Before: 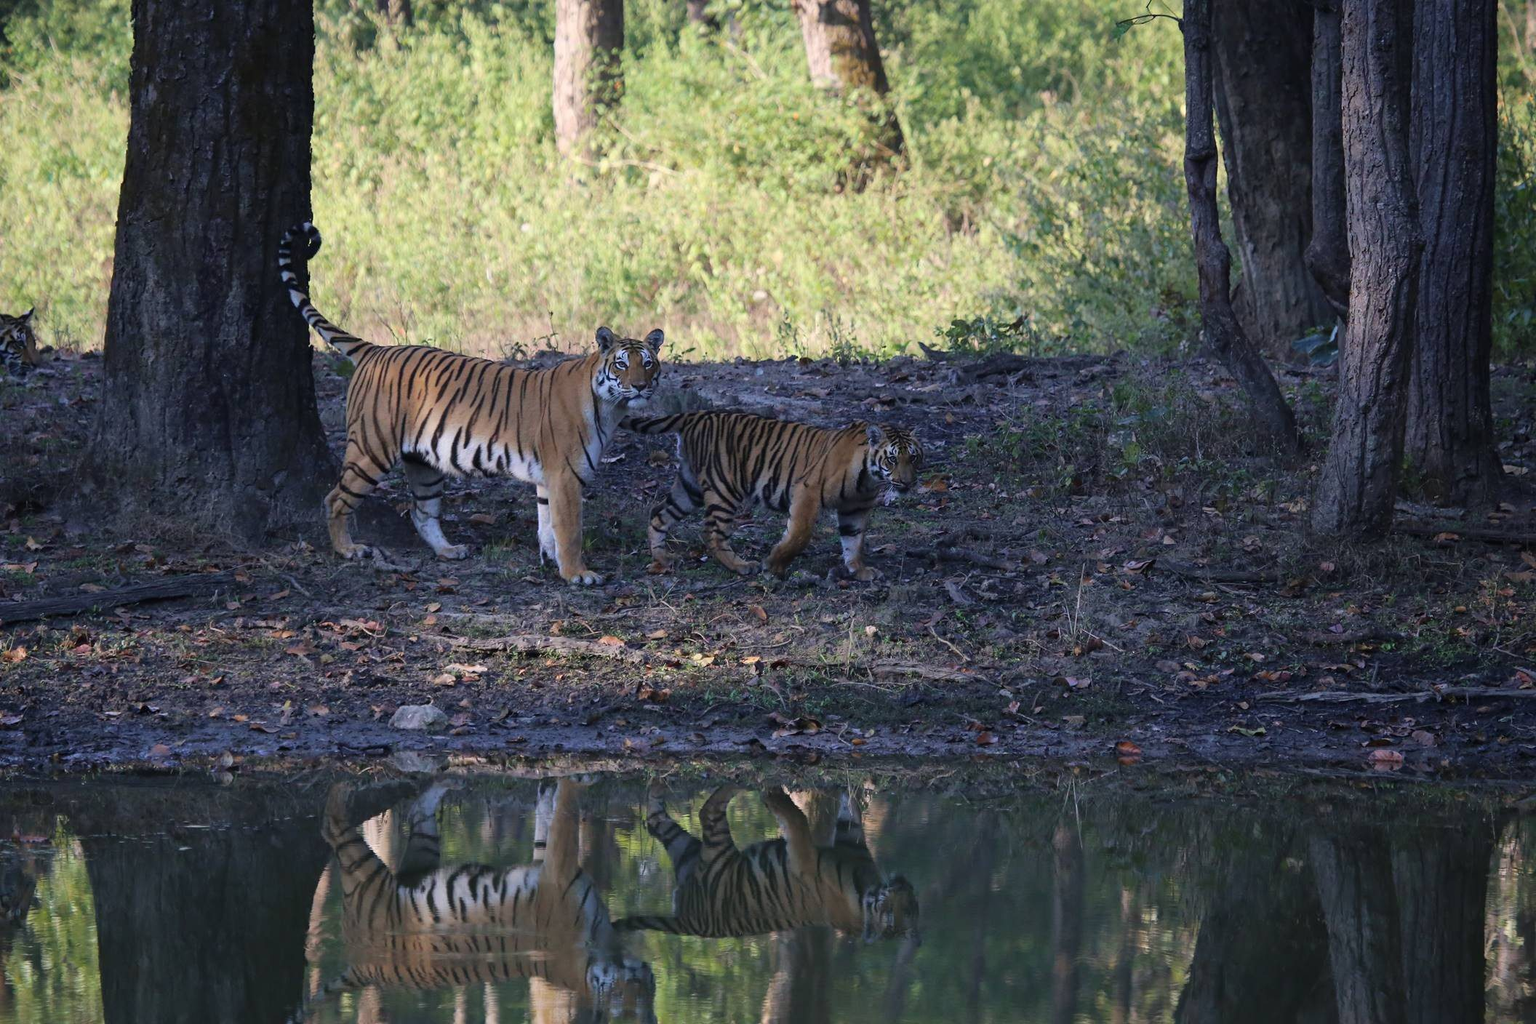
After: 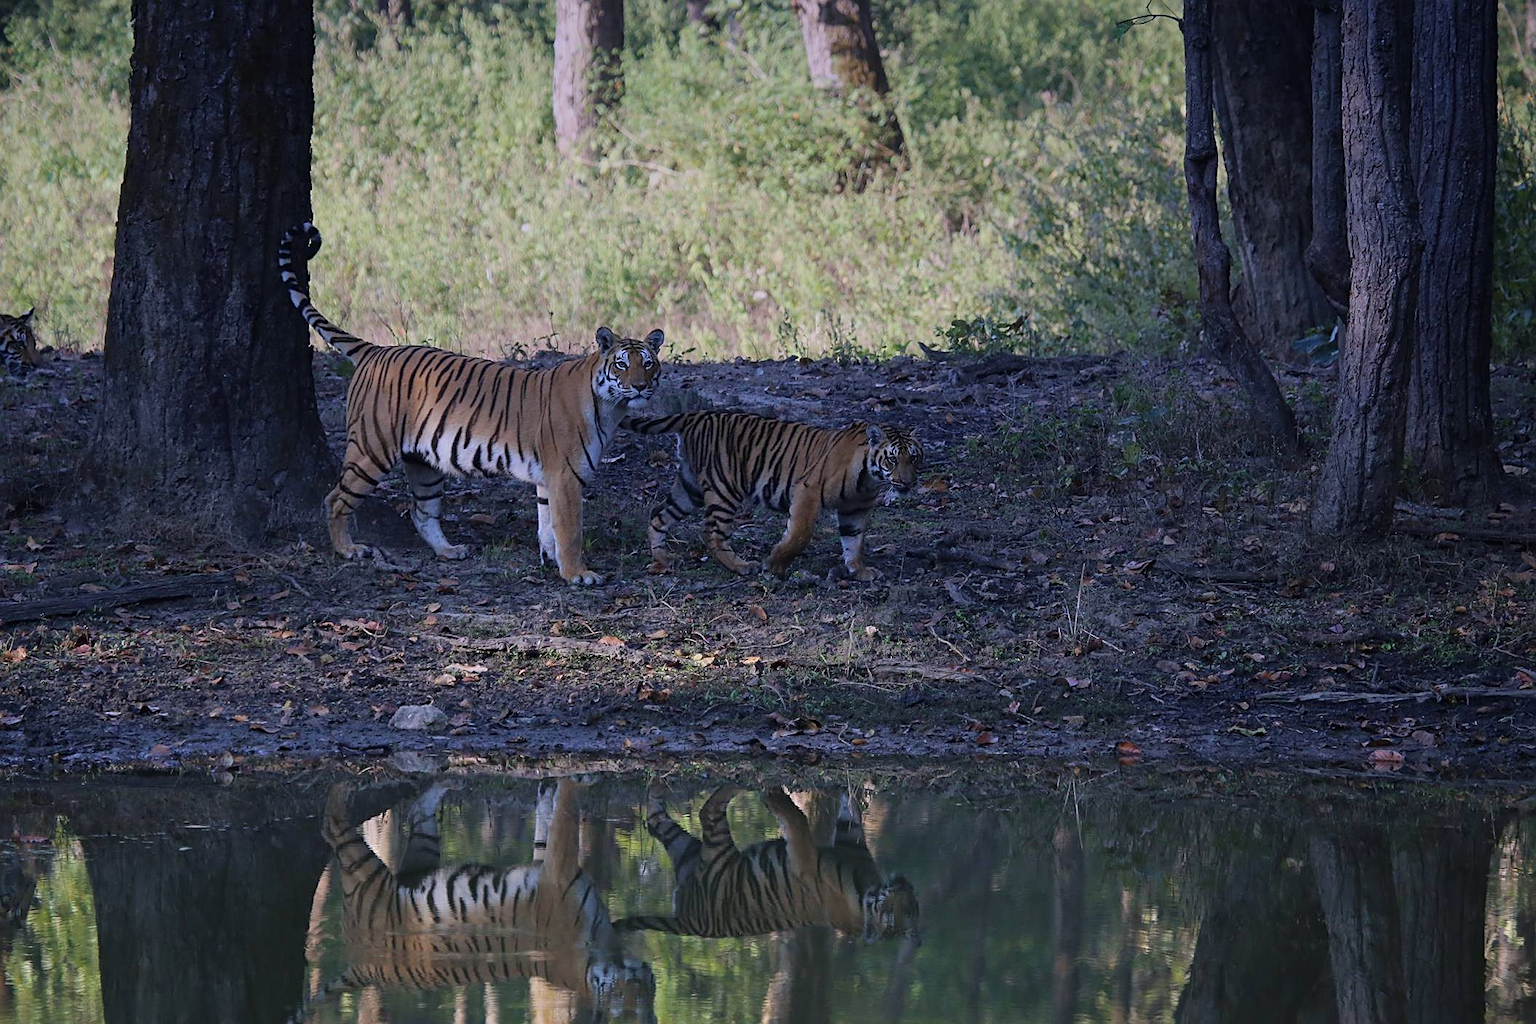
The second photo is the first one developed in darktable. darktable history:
graduated density: hue 238.83°, saturation 50%
sharpen: on, module defaults
